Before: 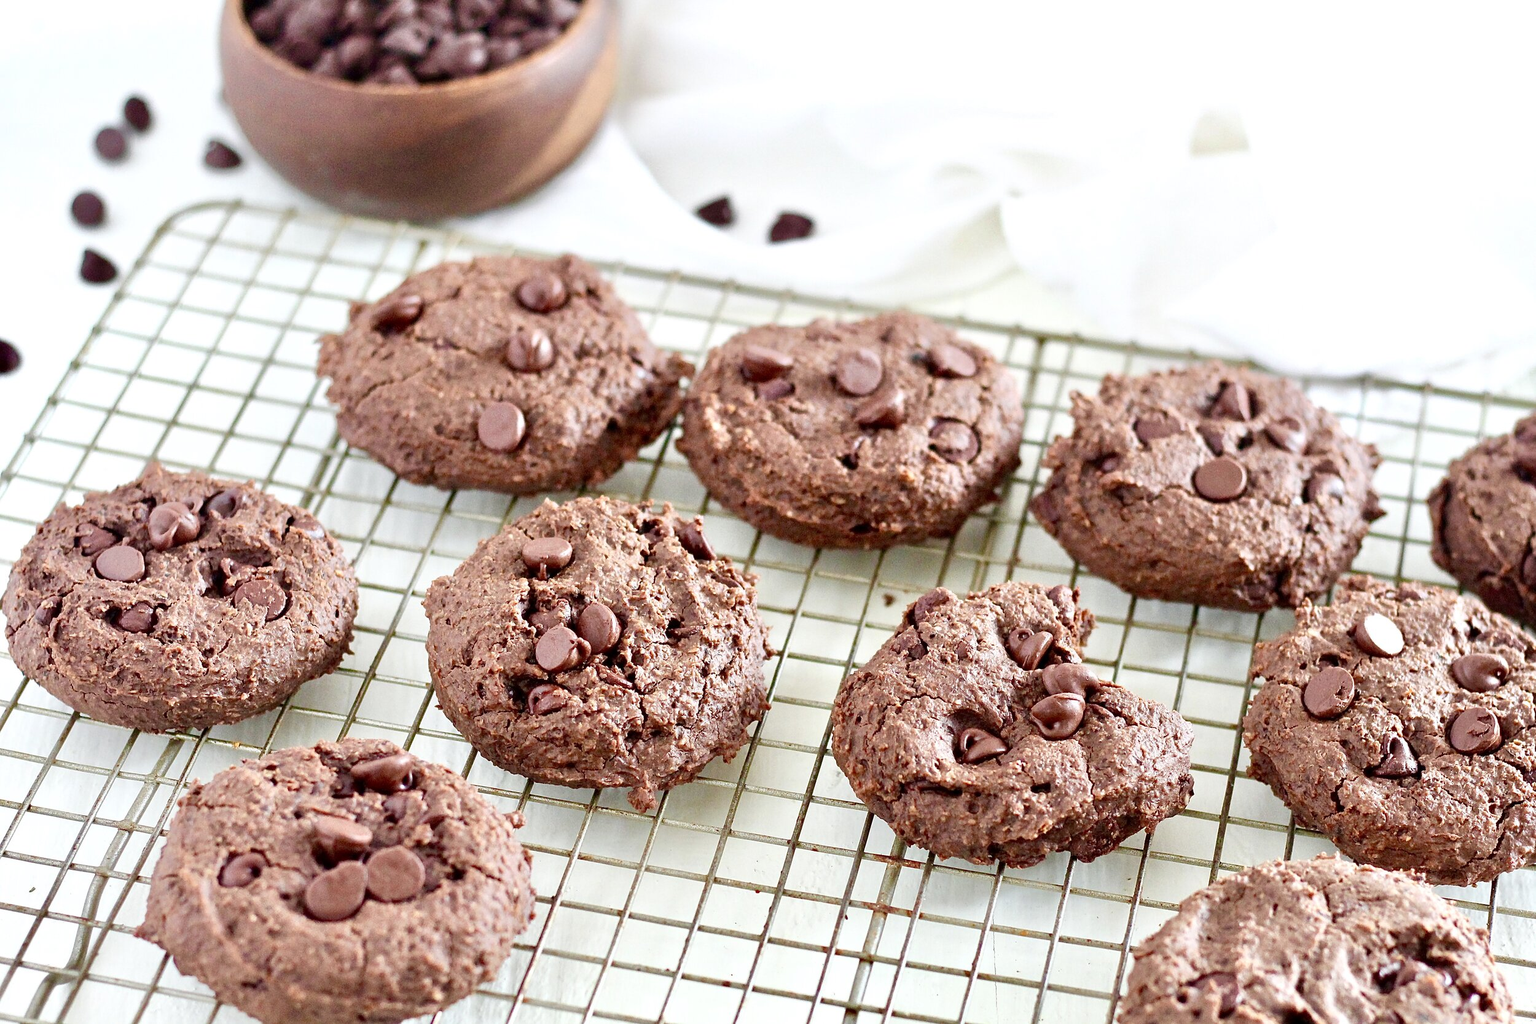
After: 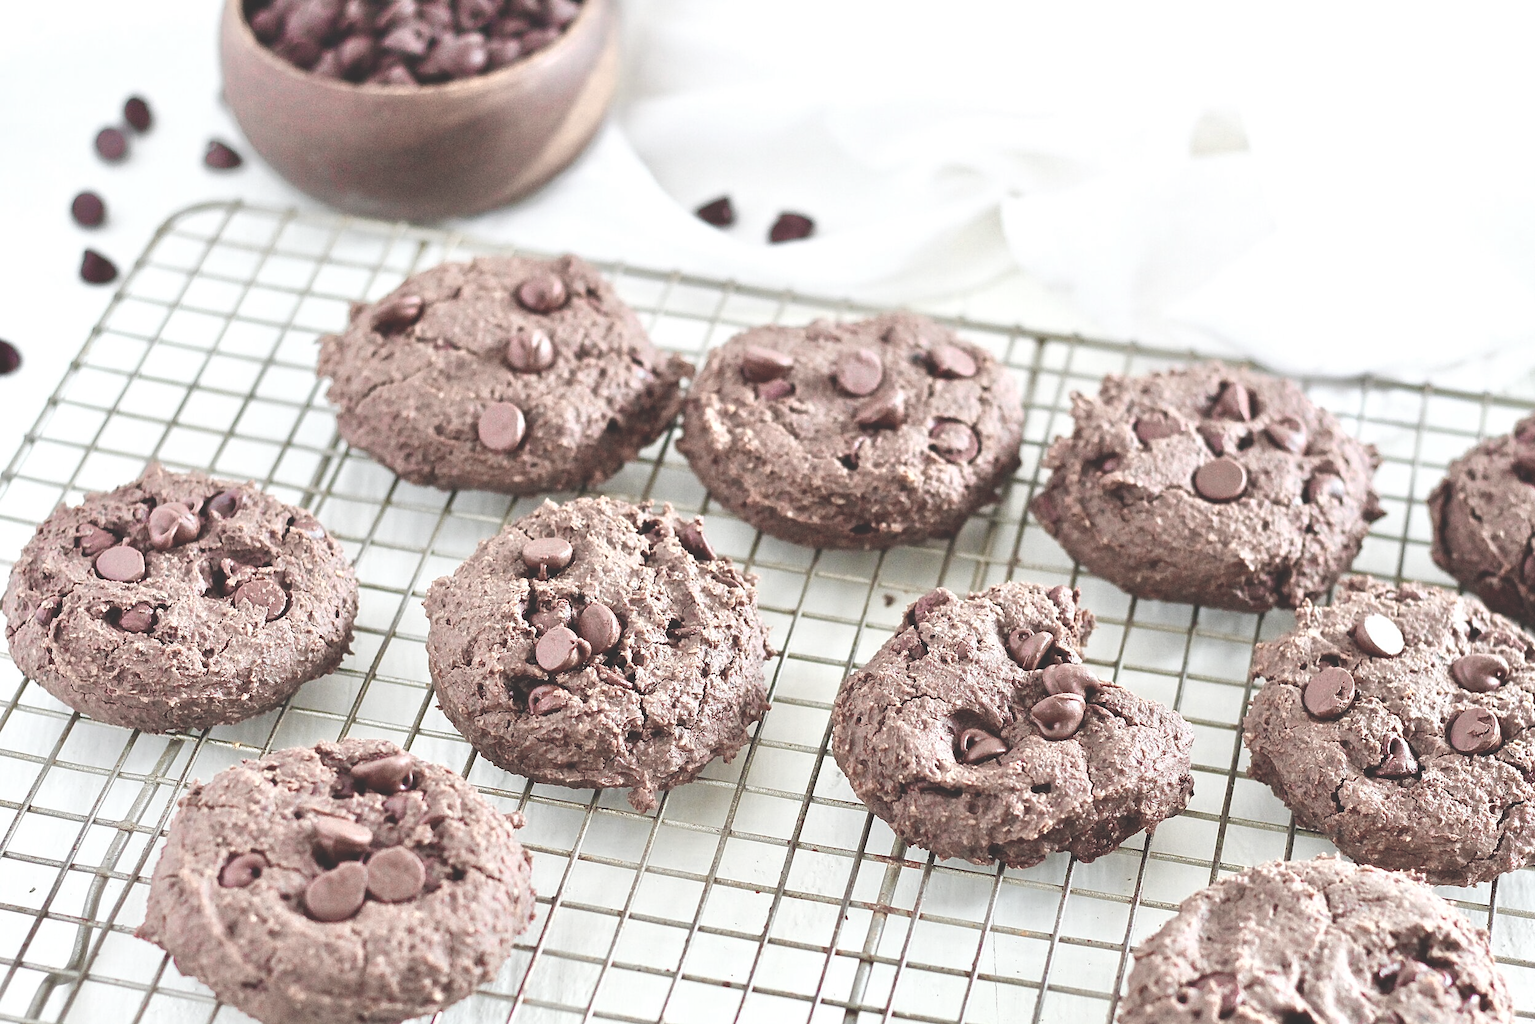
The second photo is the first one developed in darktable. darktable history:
color zones: curves: ch0 [(0, 0.6) (0.129, 0.585) (0.193, 0.596) (0.429, 0.5) (0.571, 0.5) (0.714, 0.5) (0.857, 0.5) (1, 0.6)]; ch1 [(0, 0.453) (0.112, 0.245) (0.213, 0.252) (0.429, 0.233) (0.571, 0.231) (0.683, 0.242) (0.857, 0.296) (1, 0.453)]
exposure: black level correction -0.031, compensate highlight preservation false
